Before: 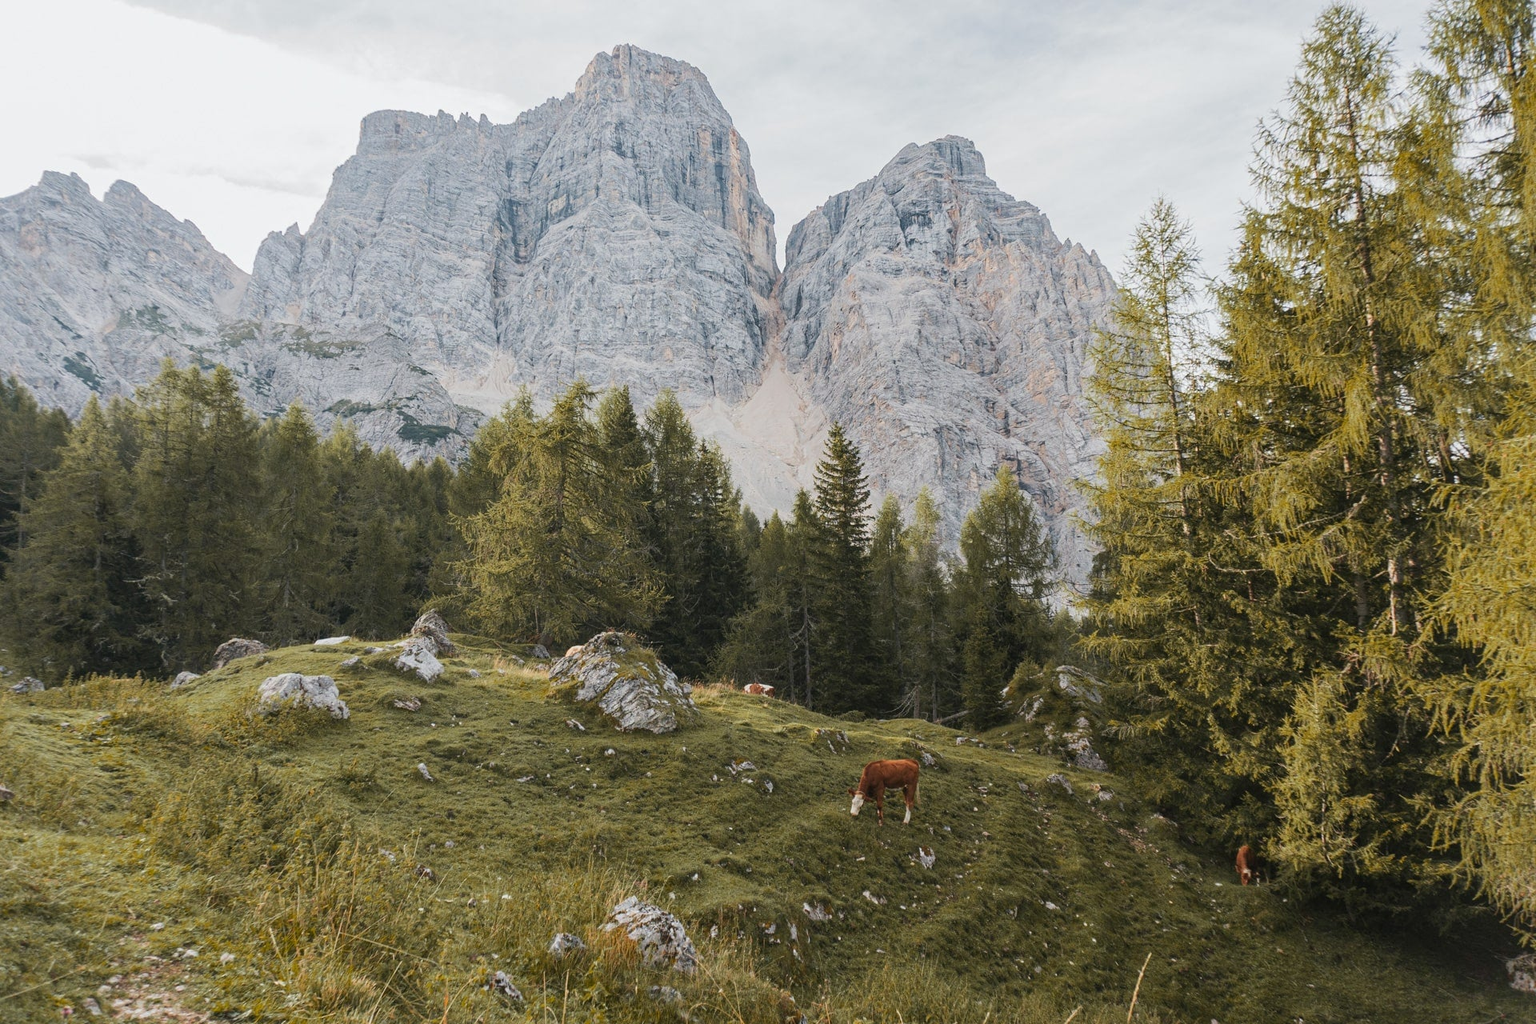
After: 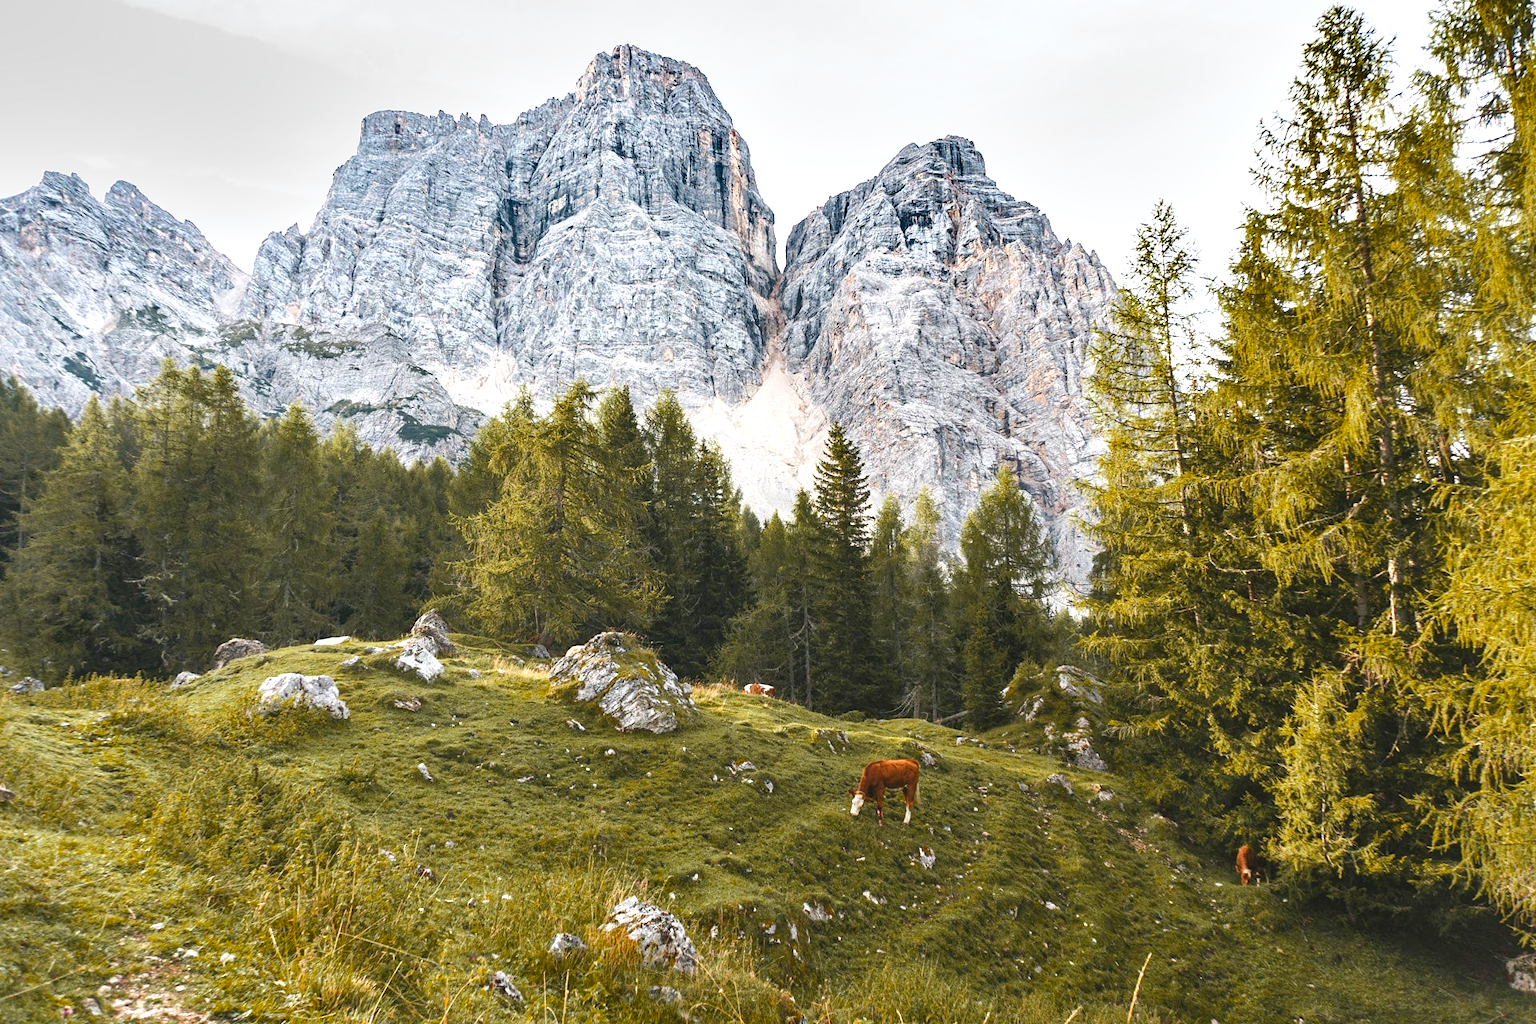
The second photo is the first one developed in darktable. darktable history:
color balance rgb: global offset › luminance 0.256%, global offset › hue 171.76°, perceptual saturation grading › global saturation 20%, perceptual saturation grading › highlights -25.732%, perceptual saturation grading › shadows 24.906%, perceptual brilliance grading › global brilliance 12.284%, perceptual brilliance grading › highlights 14.691%, global vibrance 15.11%
shadows and highlights: shadows 52.72, soften with gaussian
